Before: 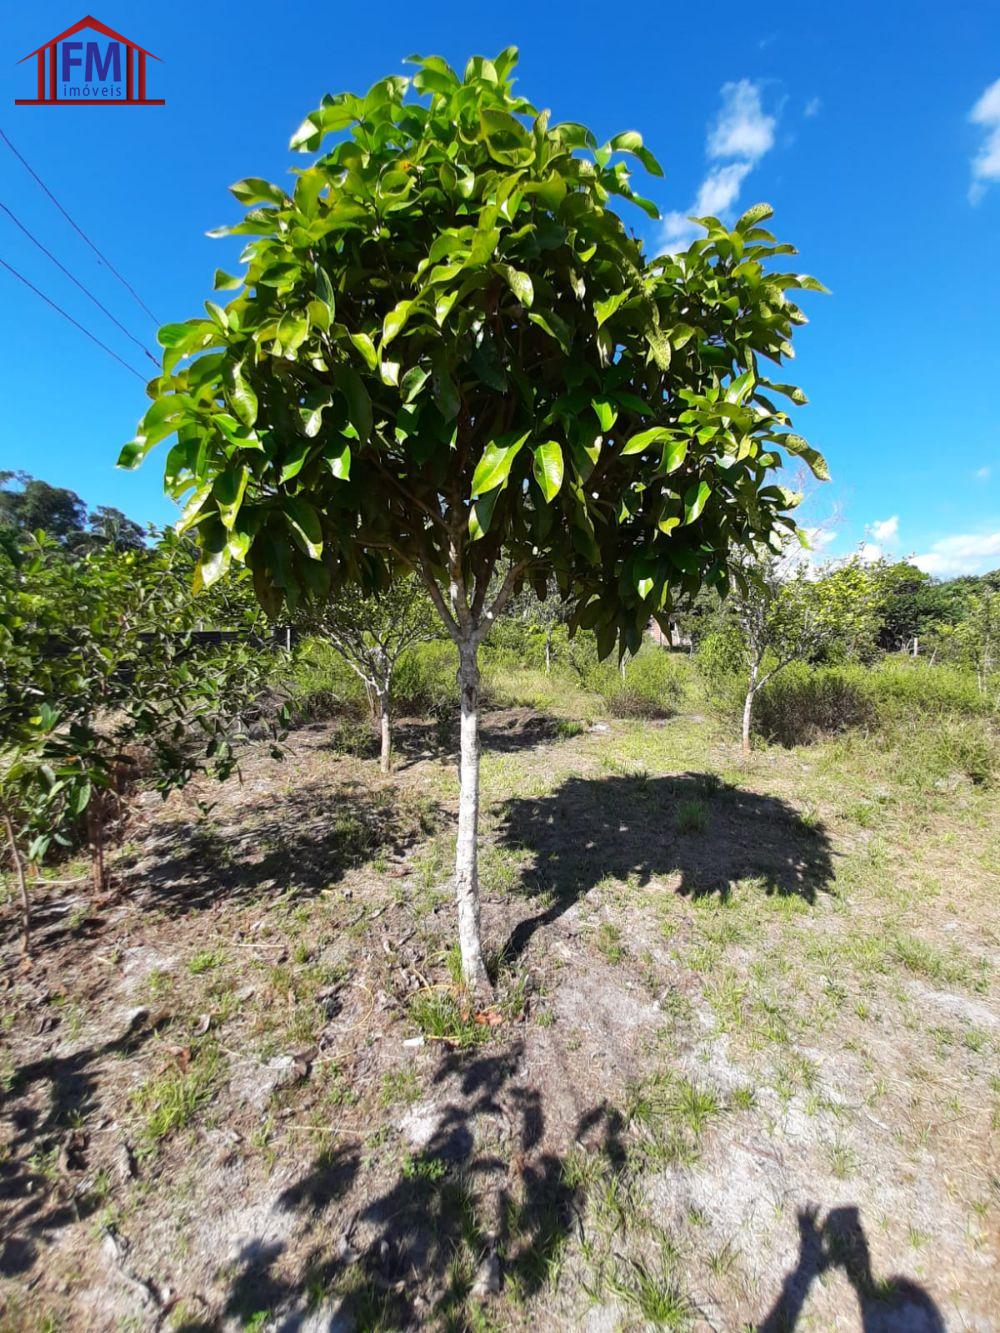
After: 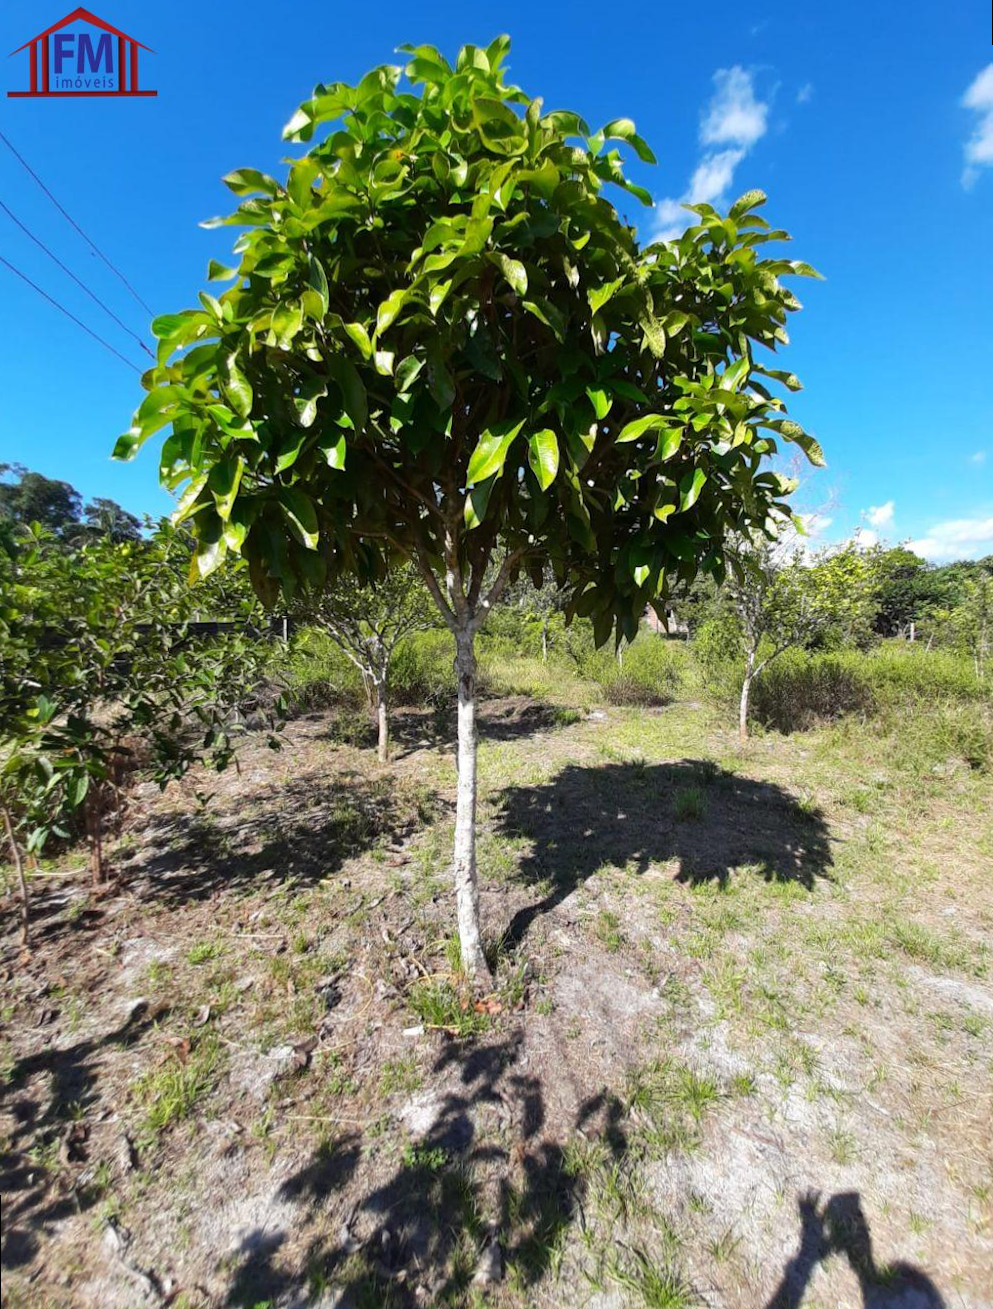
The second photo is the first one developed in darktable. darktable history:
rgb levels: preserve colors max RGB
rotate and perspective: rotation -0.45°, automatic cropping original format, crop left 0.008, crop right 0.992, crop top 0.012, crop bottom 0.988
